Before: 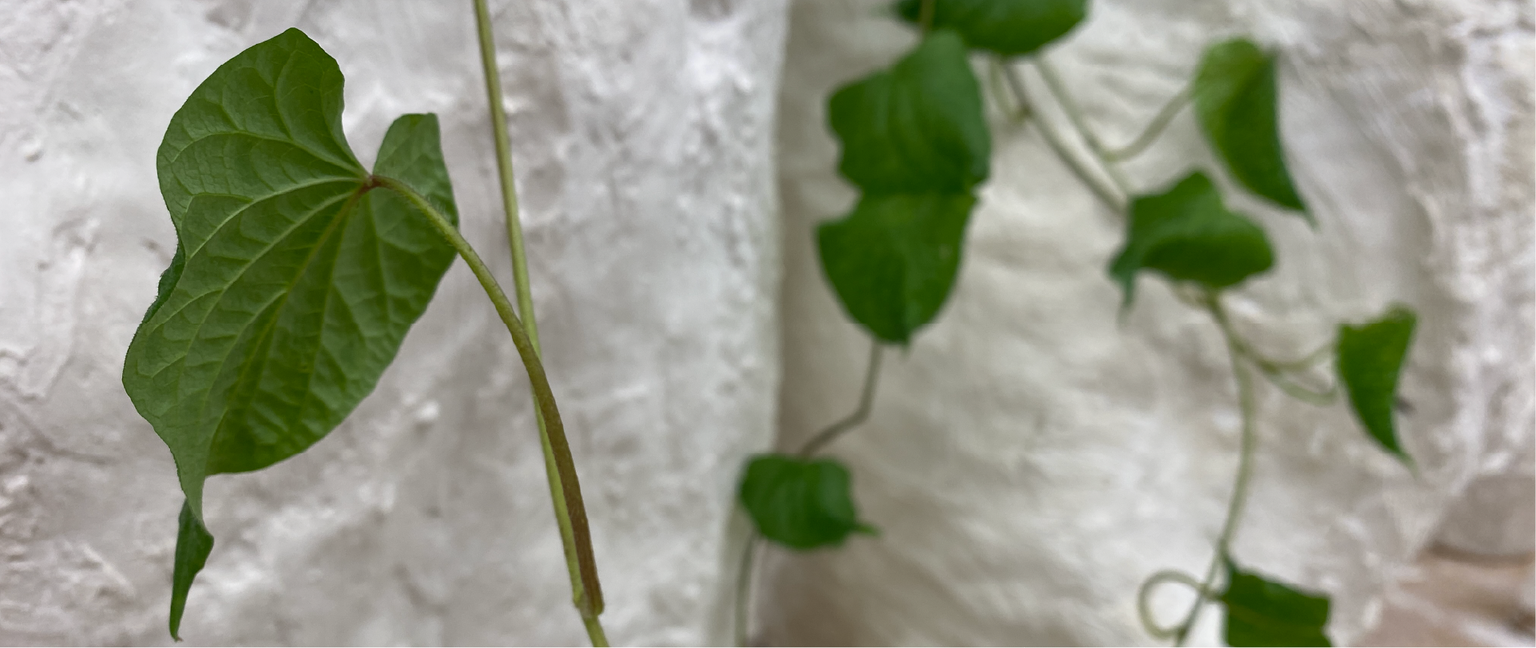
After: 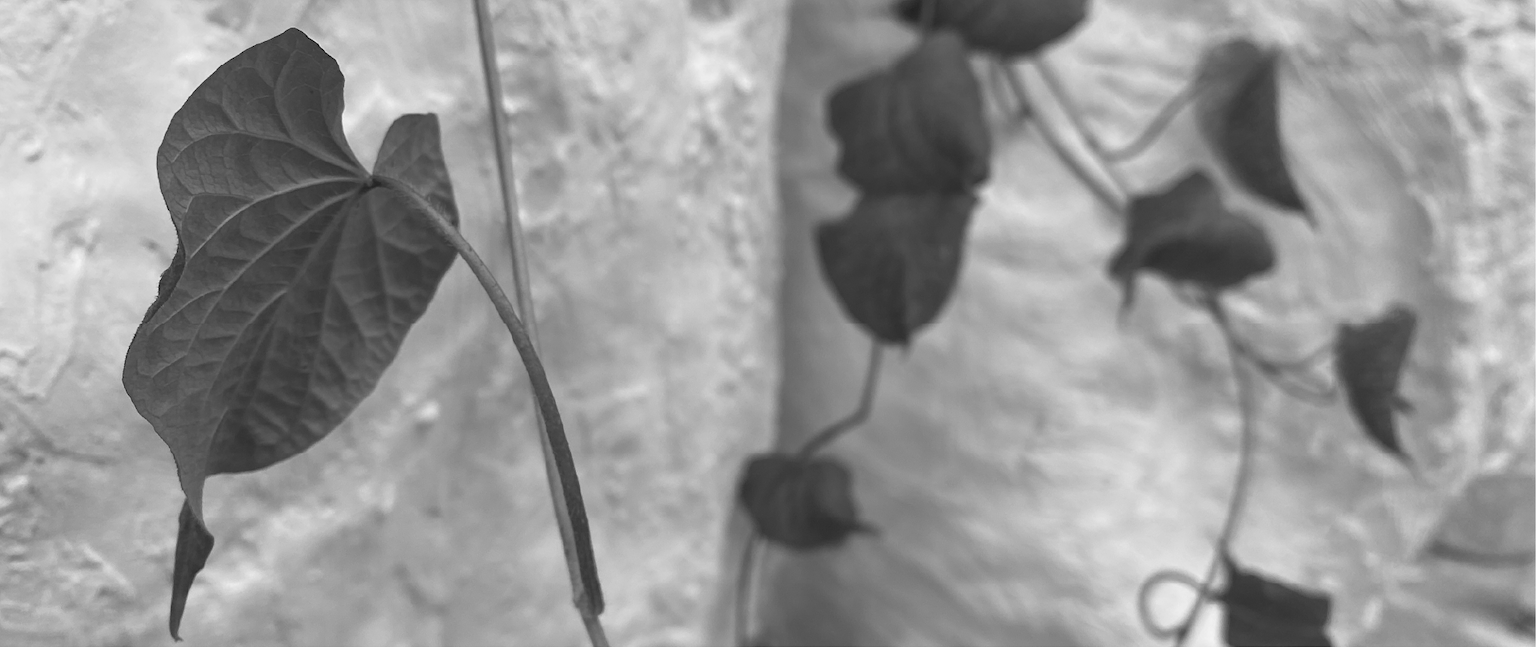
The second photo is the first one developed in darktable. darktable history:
color balance rgb: linear chroma grading › global chroma 13.3%, global vibrance 41.49%
monochrome: on, module defaults
